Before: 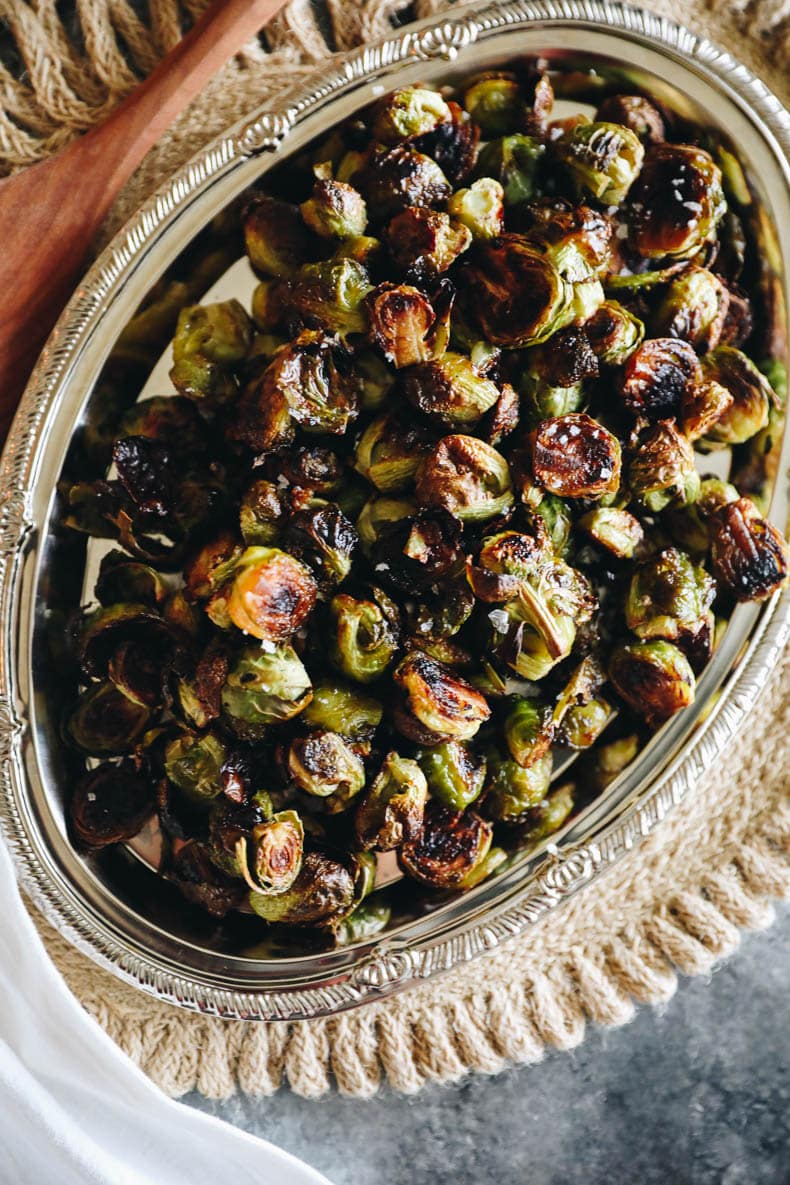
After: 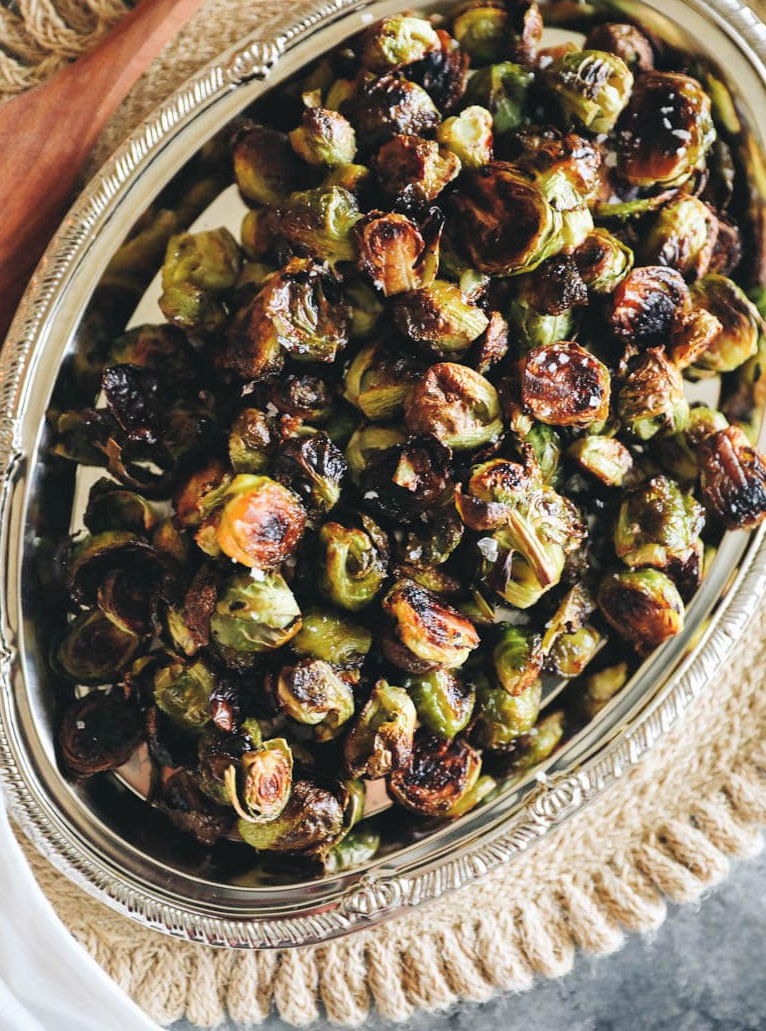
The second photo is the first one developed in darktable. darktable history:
contrast brightness saturation: brightness 0.142
crop: left 1.423%, top 6.104%, right 1.61%, bottom 6.846%
